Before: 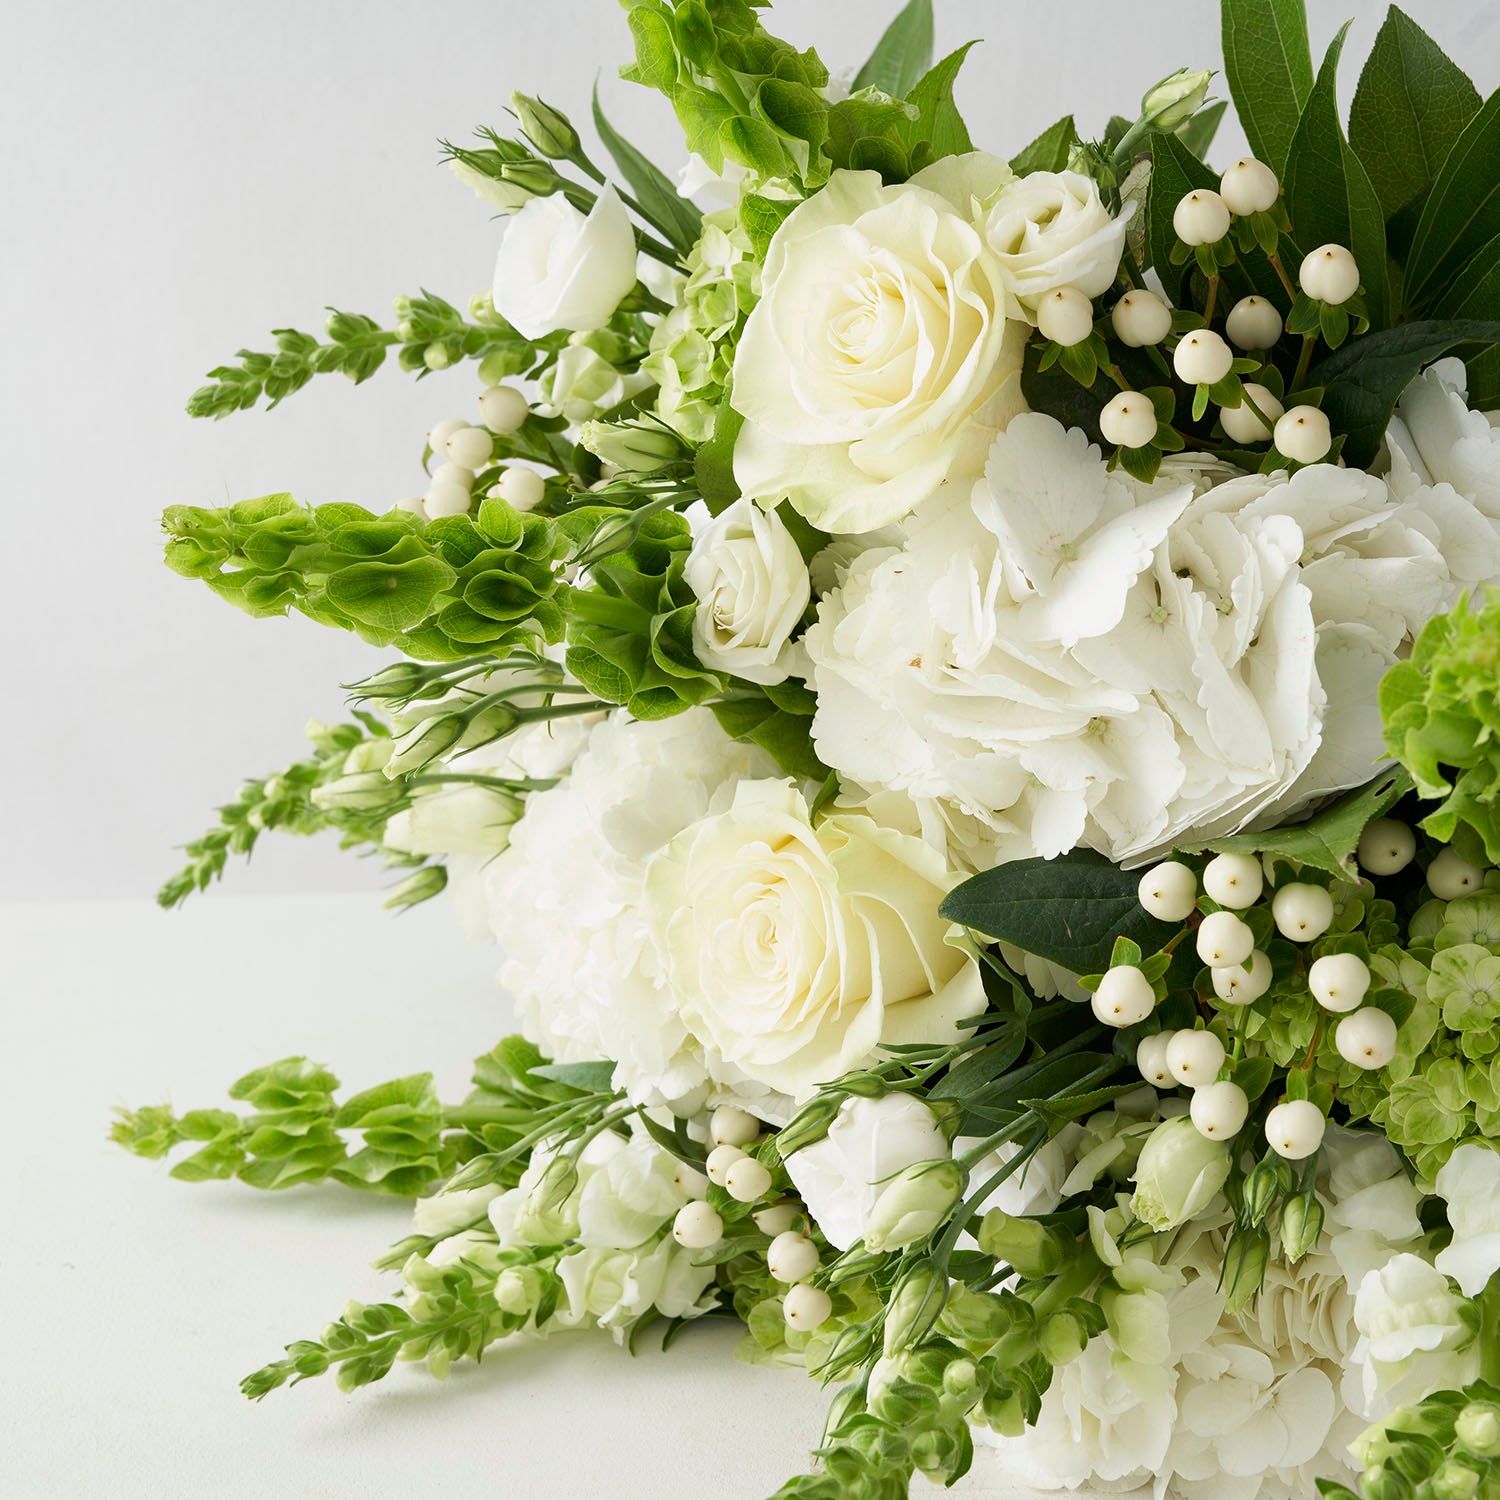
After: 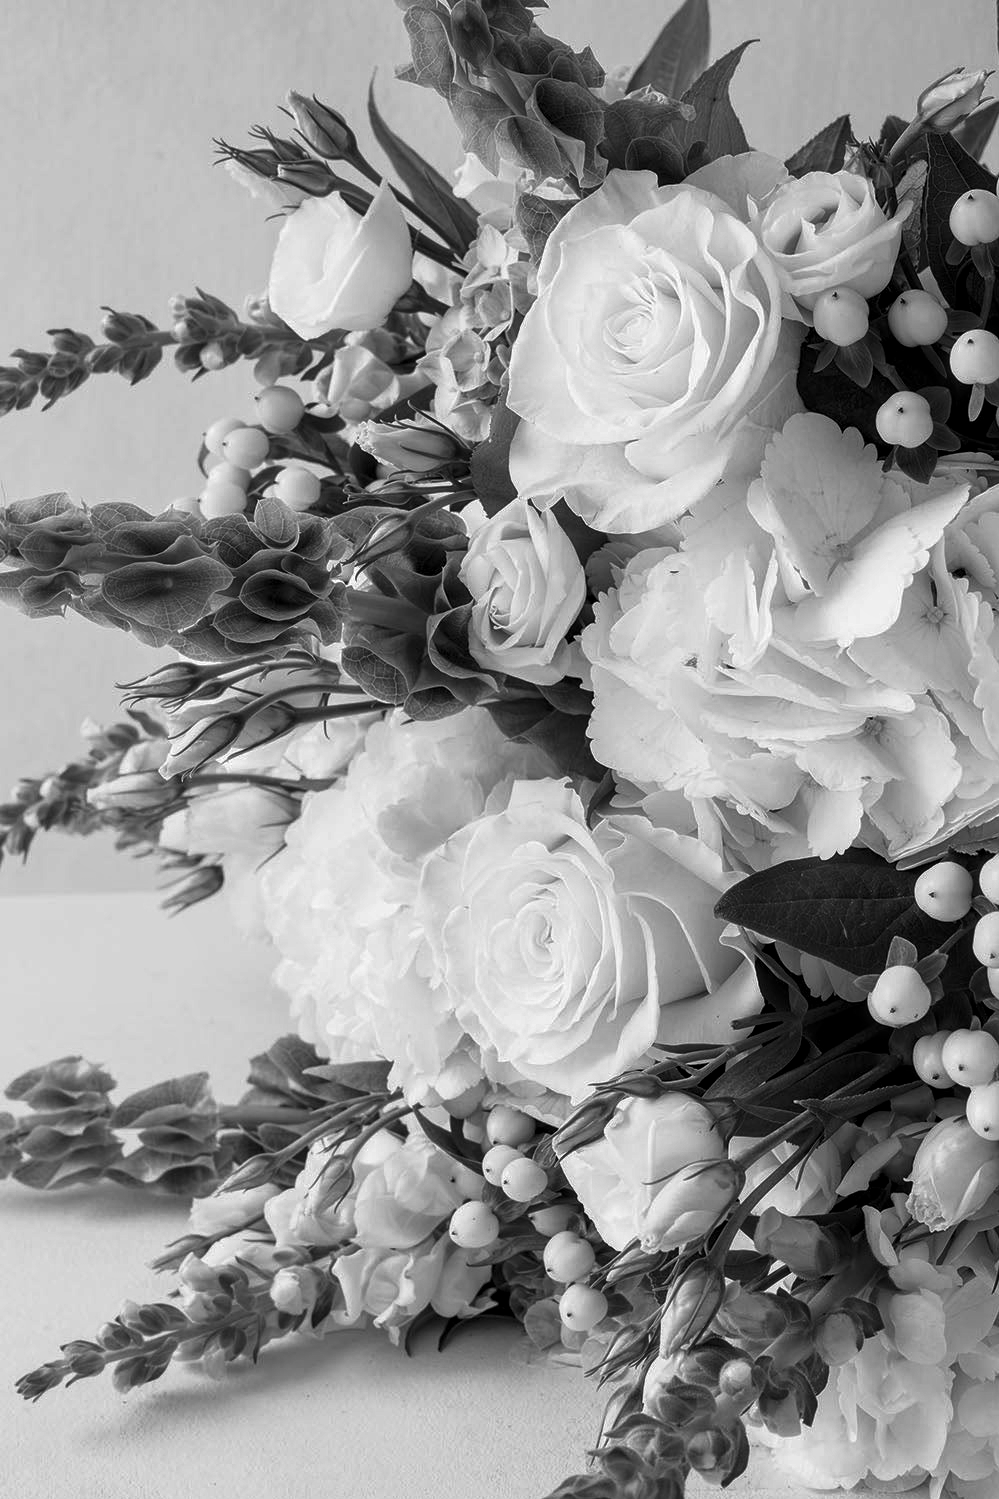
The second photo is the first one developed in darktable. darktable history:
crop and rotate: left 15.055%, right 18.278%
color balance rgb: linear chroma grading › shadows 19.44%, linear chroma grading › highlights 3.42%, linear chroma grading › mid-tones 10.16%
local contrast: detail 130%
base curve: curves: ch0 [(0, 0) (0.841, 0.609) (1, 1)]
white balance: emerald 1
contrast brightness saturation: contrast 0.25, saturation -0.31
monochrome: a 32, b 64, size 2.3
